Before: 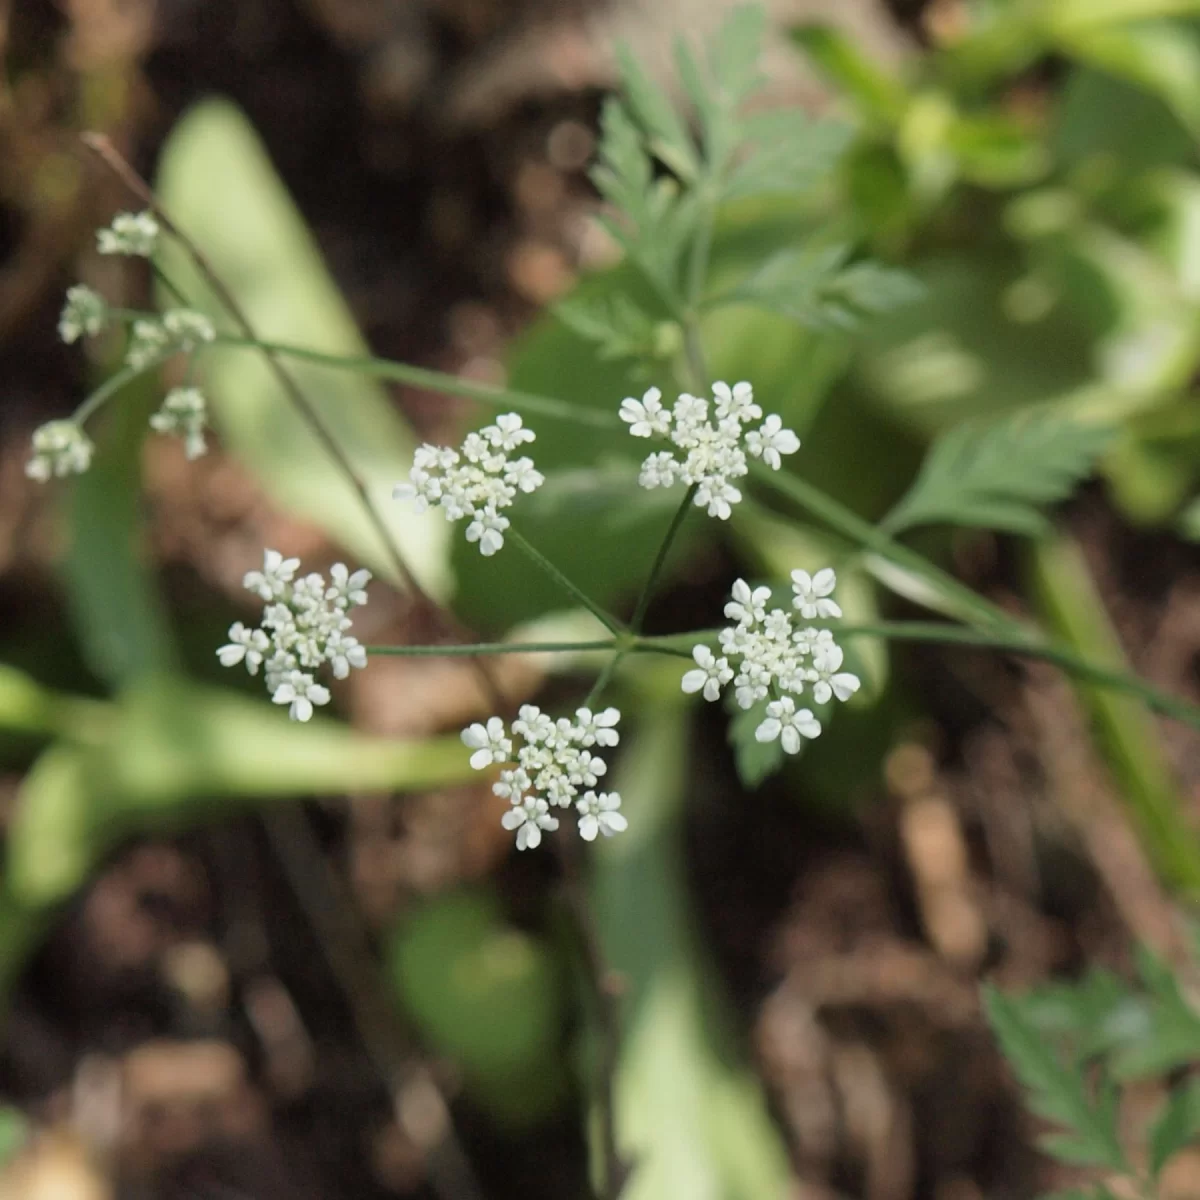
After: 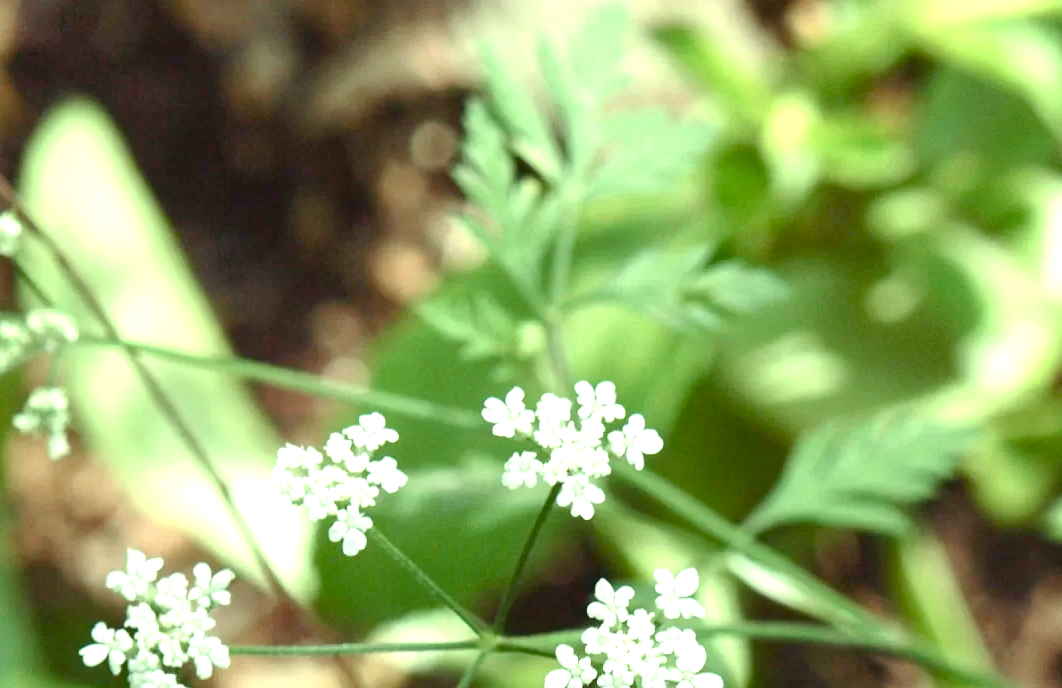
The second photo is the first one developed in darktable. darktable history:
shadows and highlights: radius 120.94, shadows 21.99, white point adjustment -9.64, highlights -15.33, highlights color adjustment 32.58%, soften with gaussian
crop and rotate: left 11.489%, bottom 42.596%
color balance rgb: power › hue 314.61°, highlights gain › luminance 15.219%, highlights gain › chroma 7.102%, highlights gain › hue 123.04°, perceptual saturation grading › global saturation 25.546%, perceptual saturation grading › highlights -50.397%, perceptual saturation grading › shadows 30.624%
exposure: black level correction 0, exposure 1.383 EV, compensate highlight preservation false
